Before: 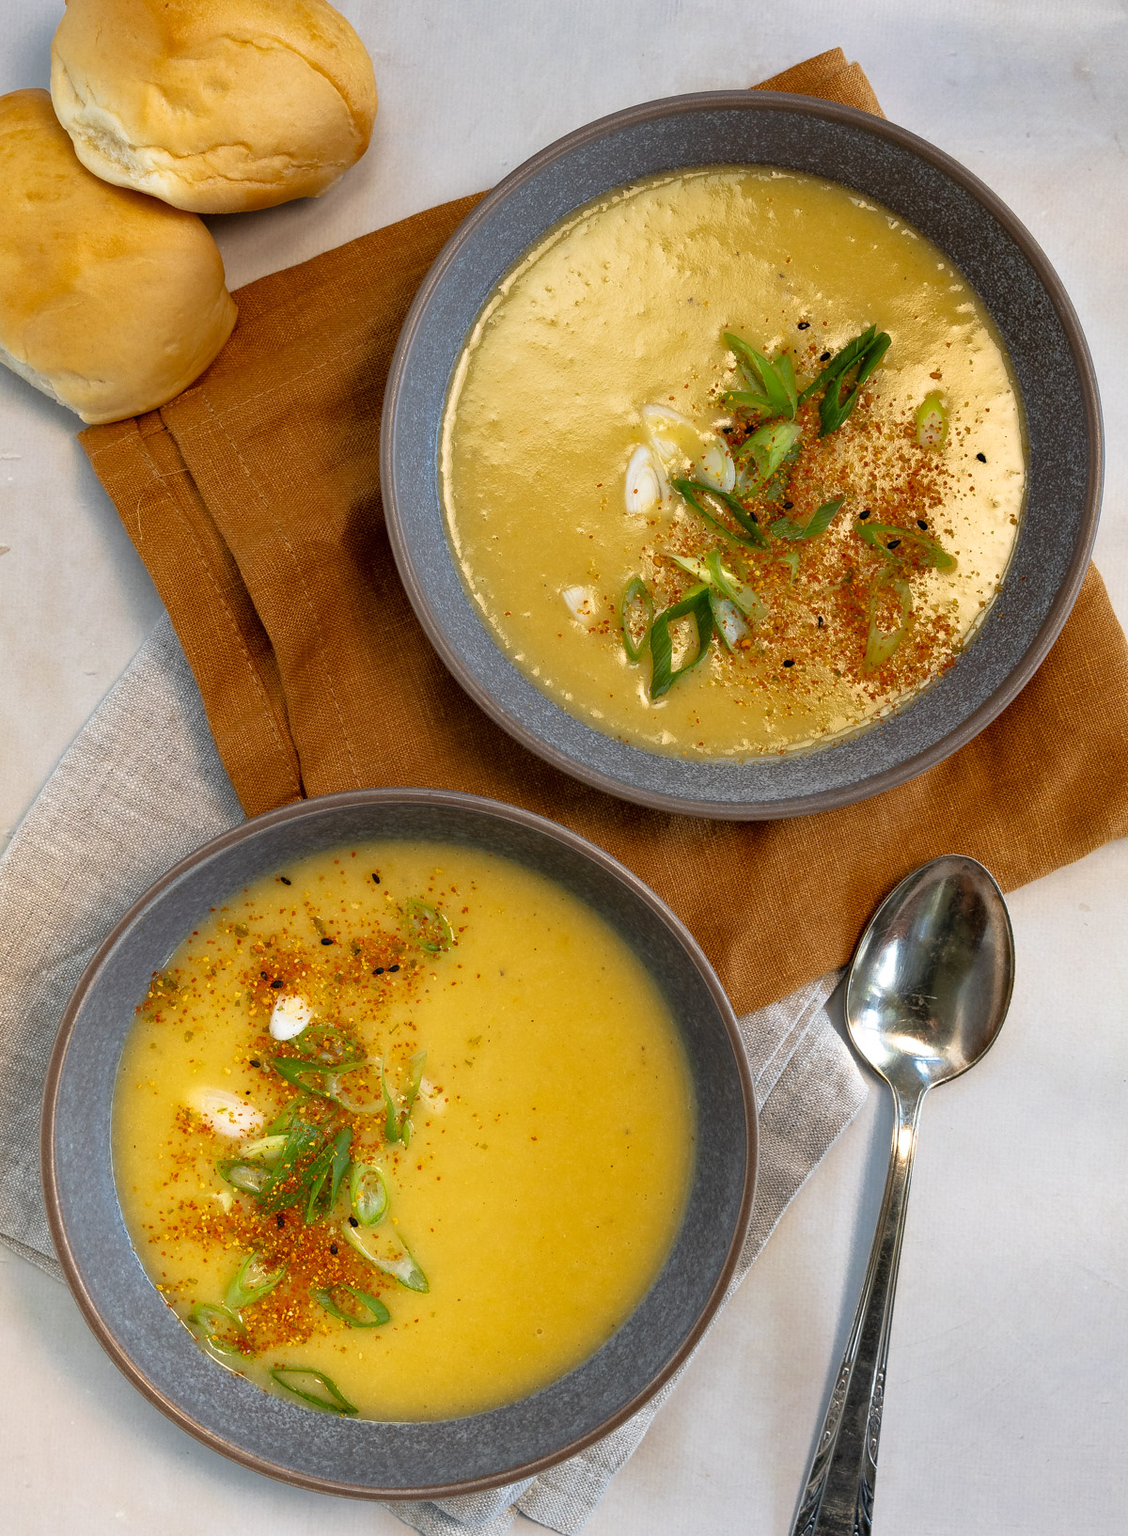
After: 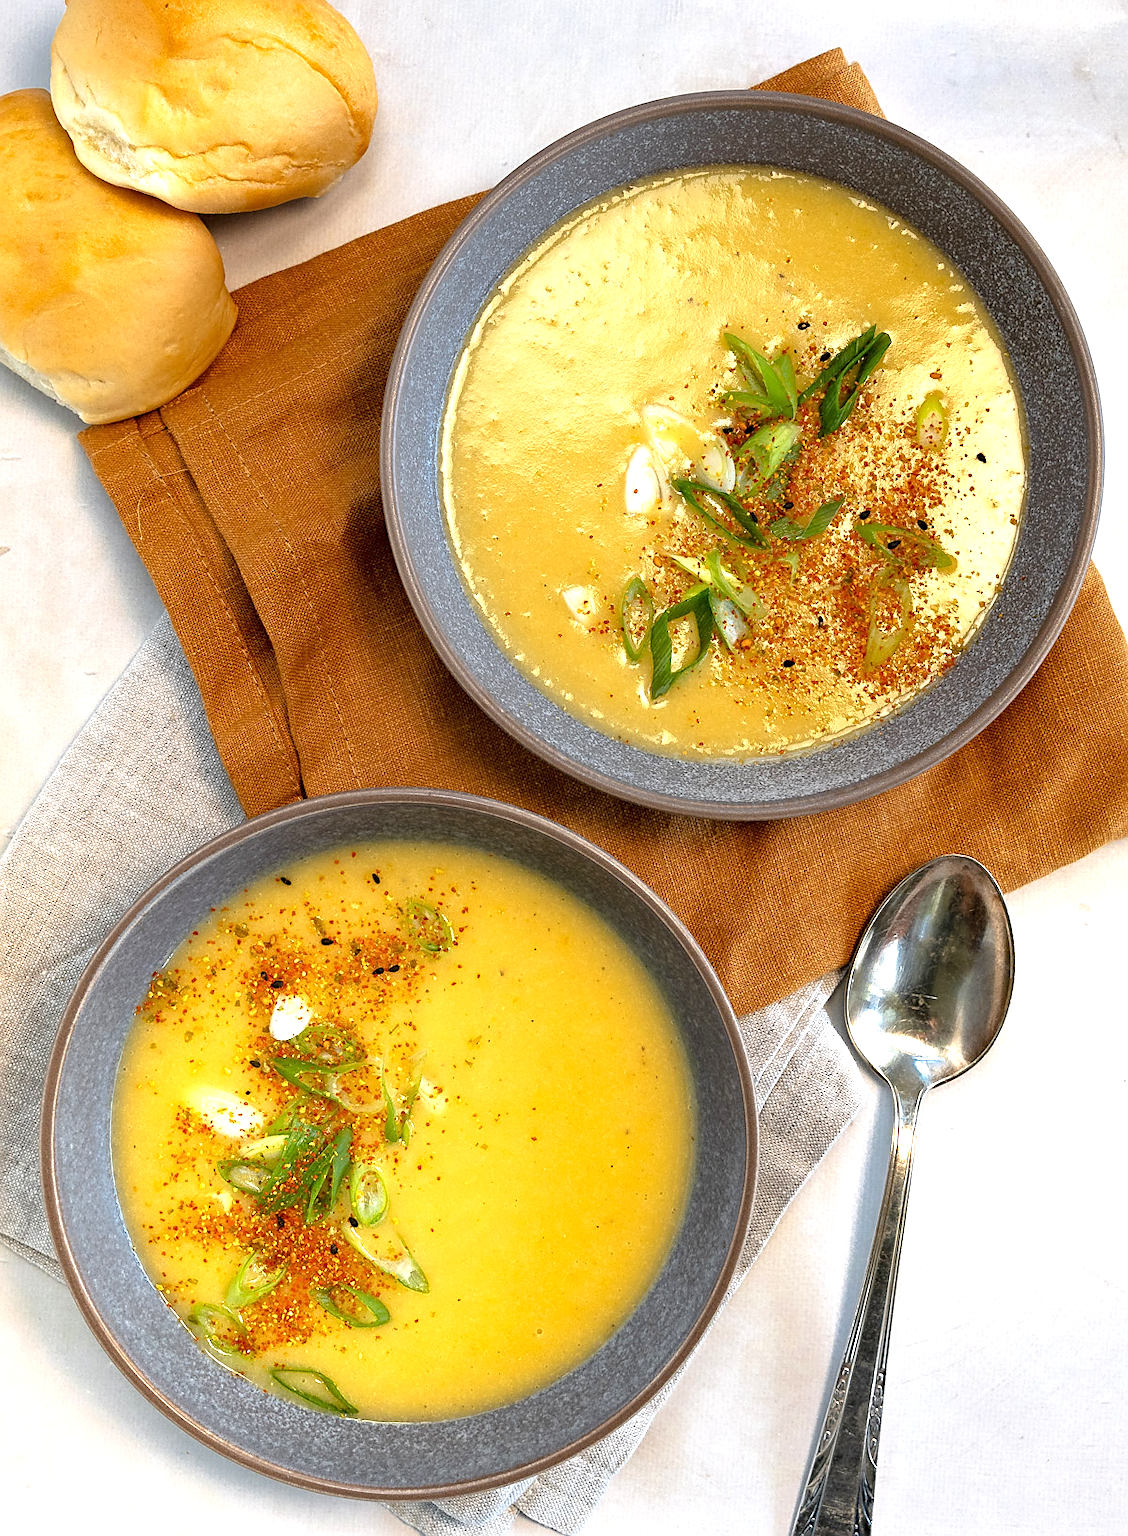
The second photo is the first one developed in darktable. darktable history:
sharpen: on, module defaults
exposure: exposure 0.749 EV, compensate highlight preservation false
